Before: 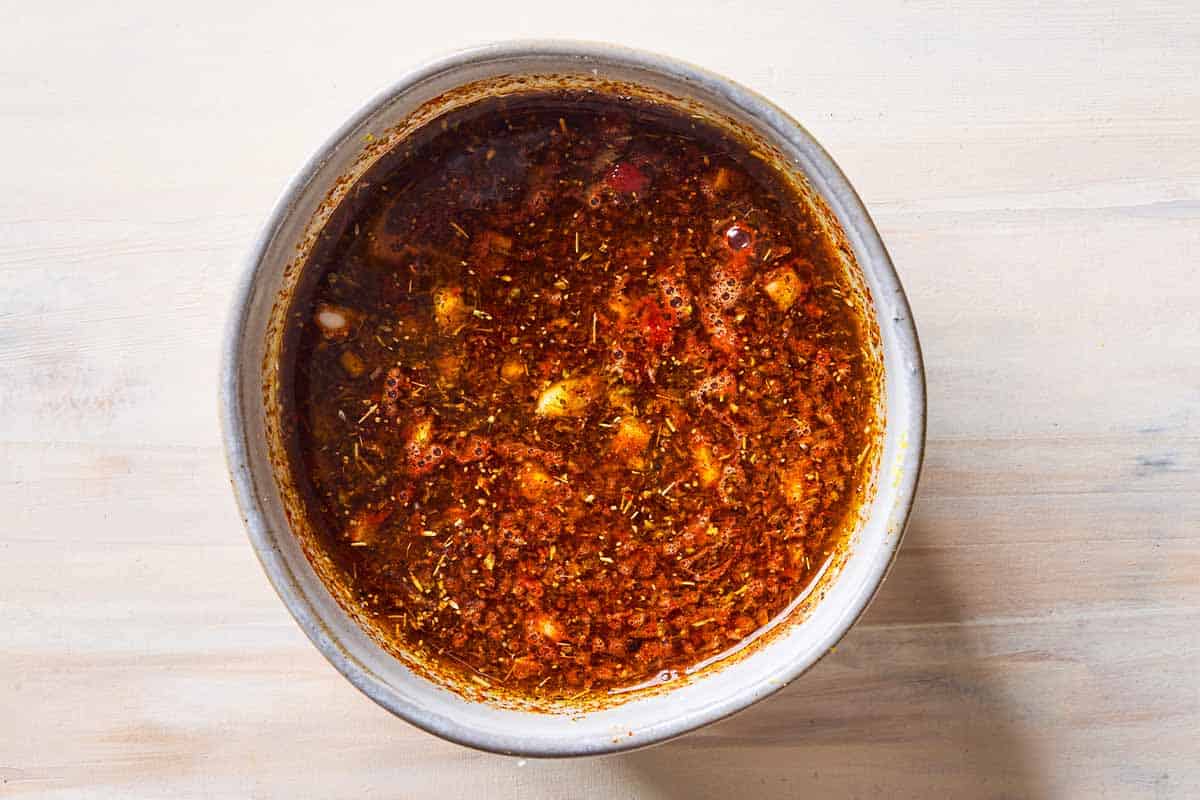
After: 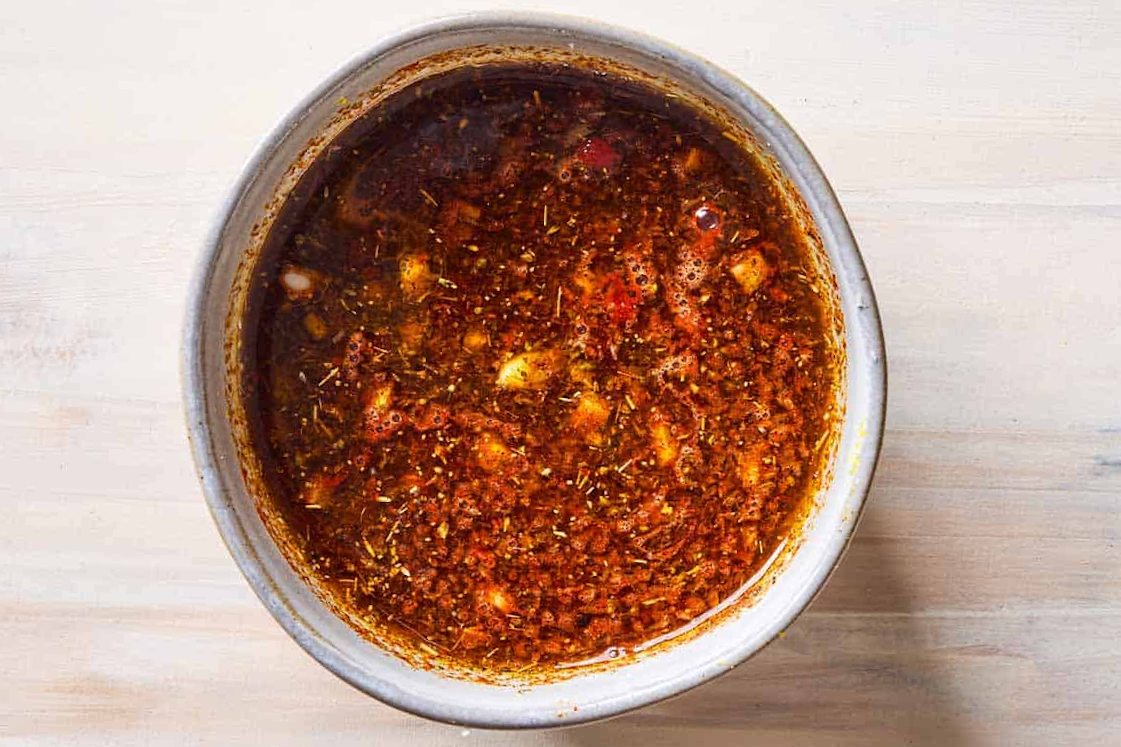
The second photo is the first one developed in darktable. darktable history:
crop and rotate: angle -2.71°
